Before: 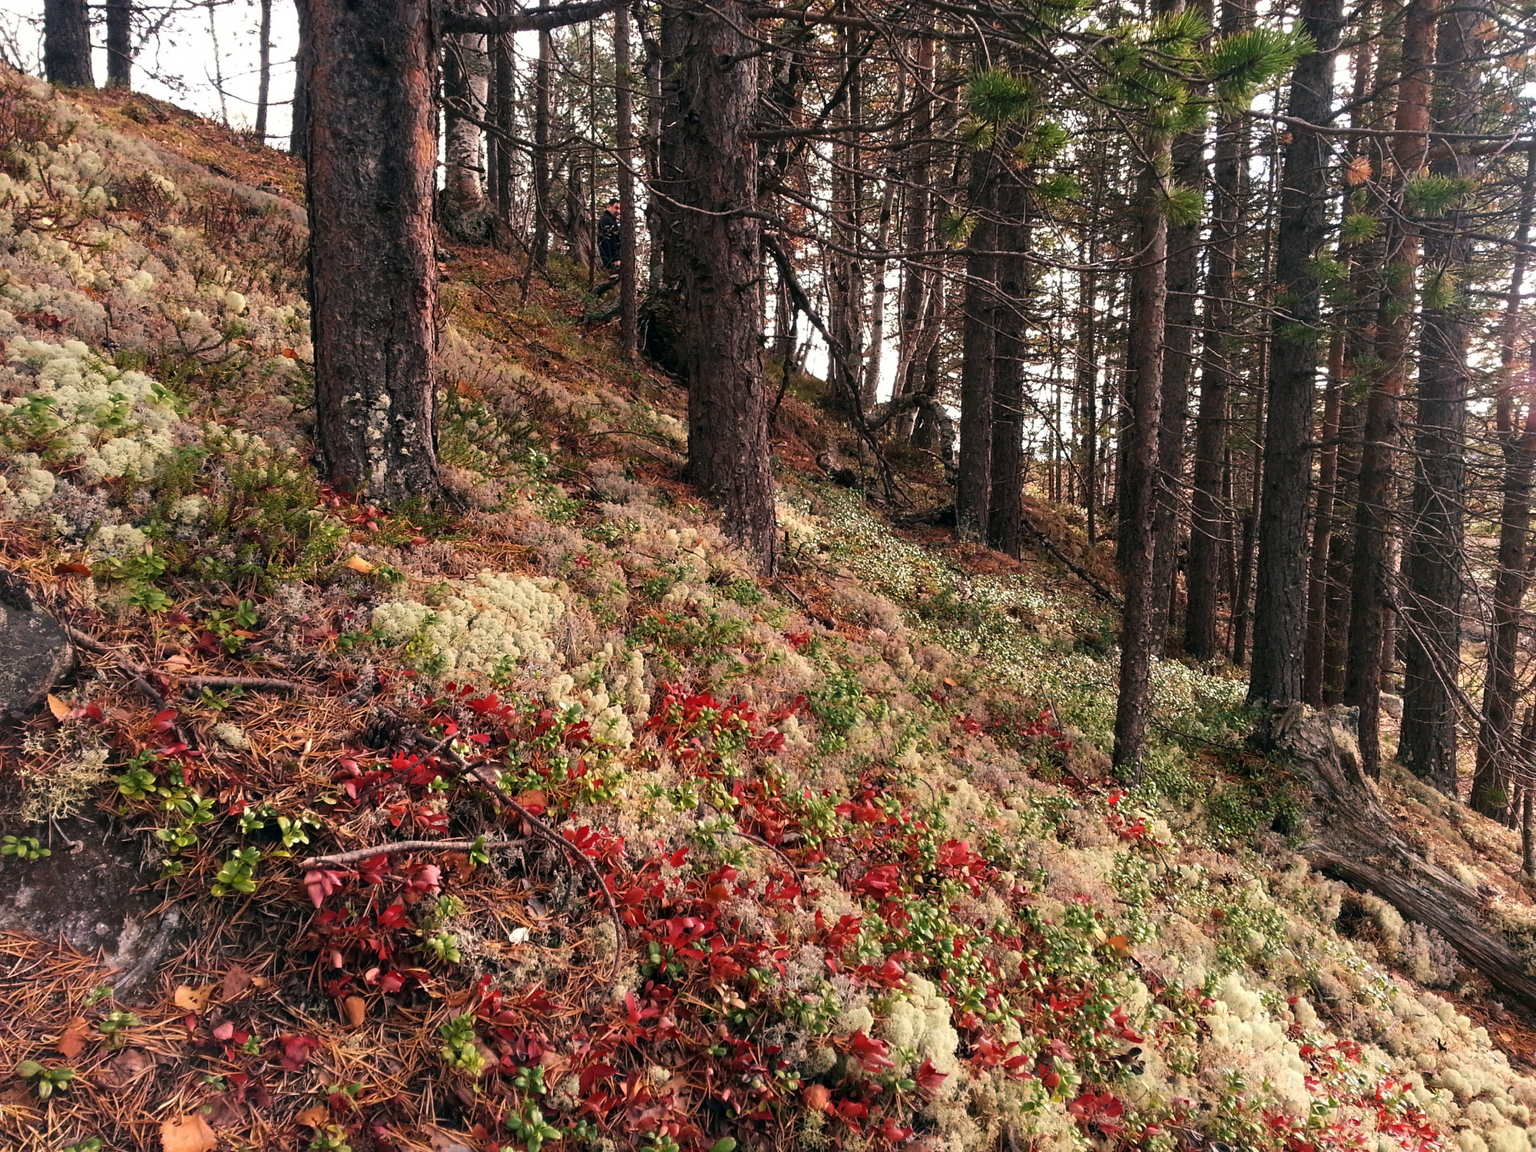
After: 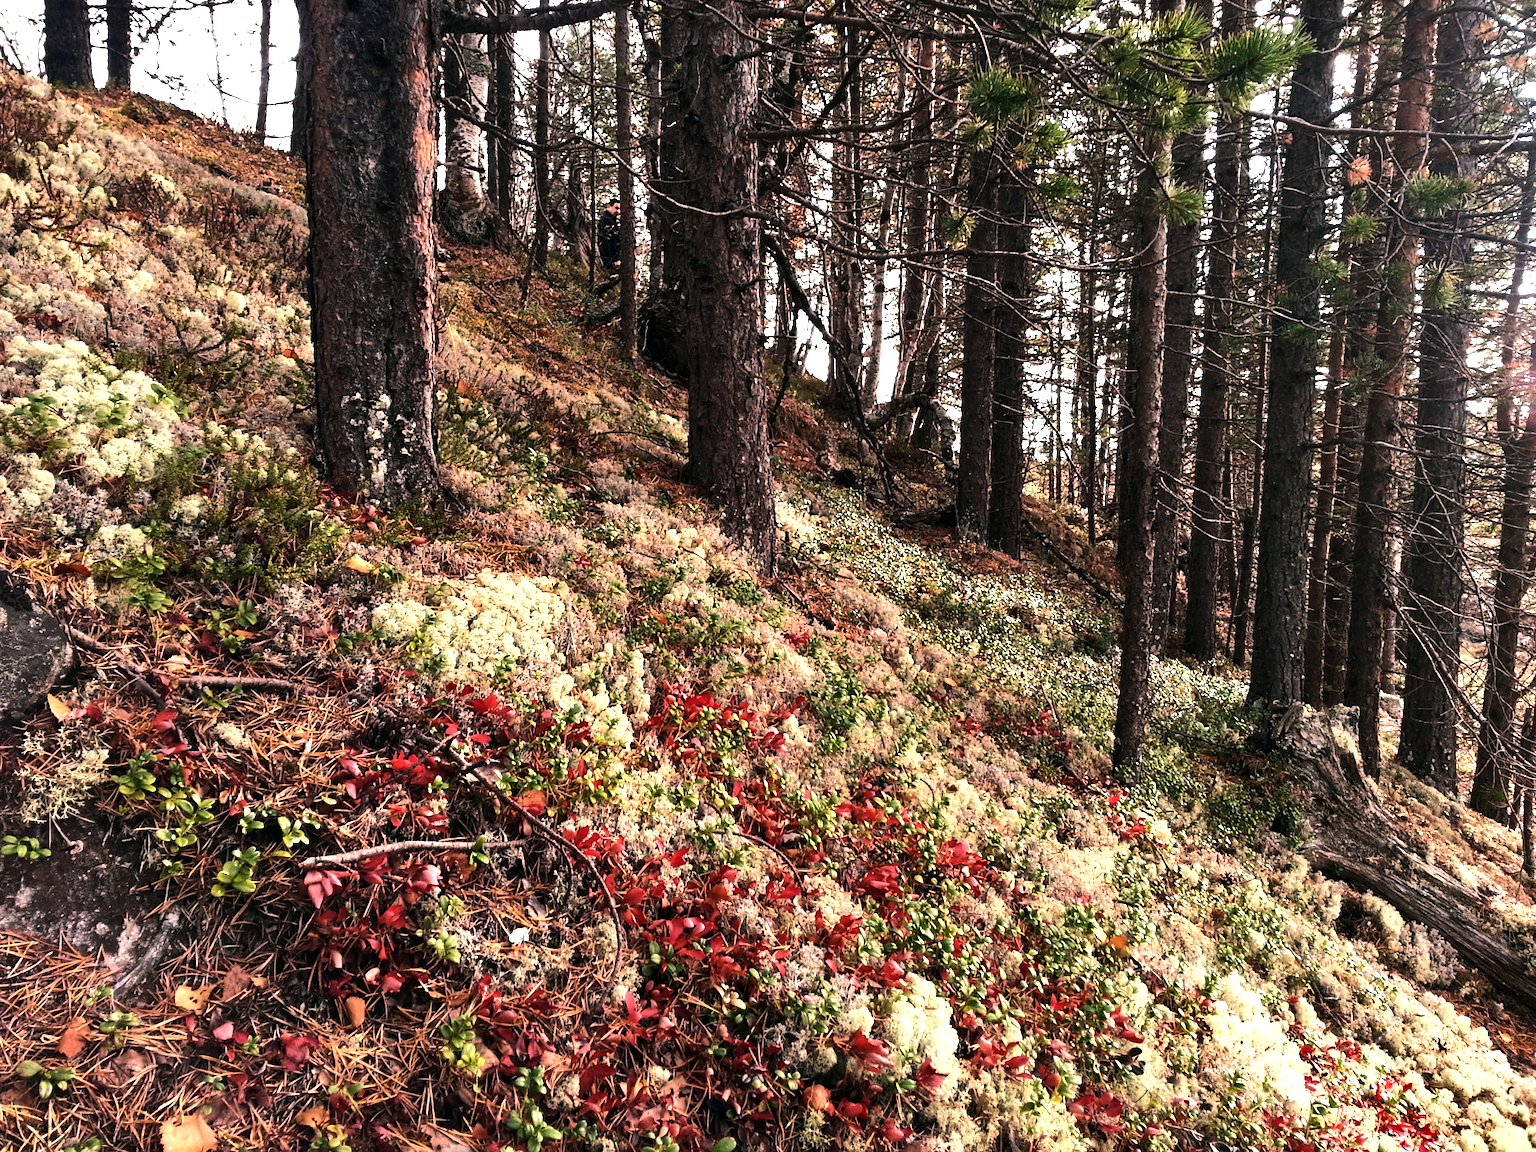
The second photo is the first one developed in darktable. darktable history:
shadows and highlights: soften with gaussian
tone equalizer: -8 EV -1.08 EV, -7 EV -1.01 EV, -6 EV -0.867 EV, -5 EV -0.578 EV, -3 EV 0.578 EV, -2 EV 0.867 EV, -1 EV 1.01 EV, +0 EV 1.08 EV, edges refinement/feathering 500, mask exposure compensation -1.57 EV, preserve details no
